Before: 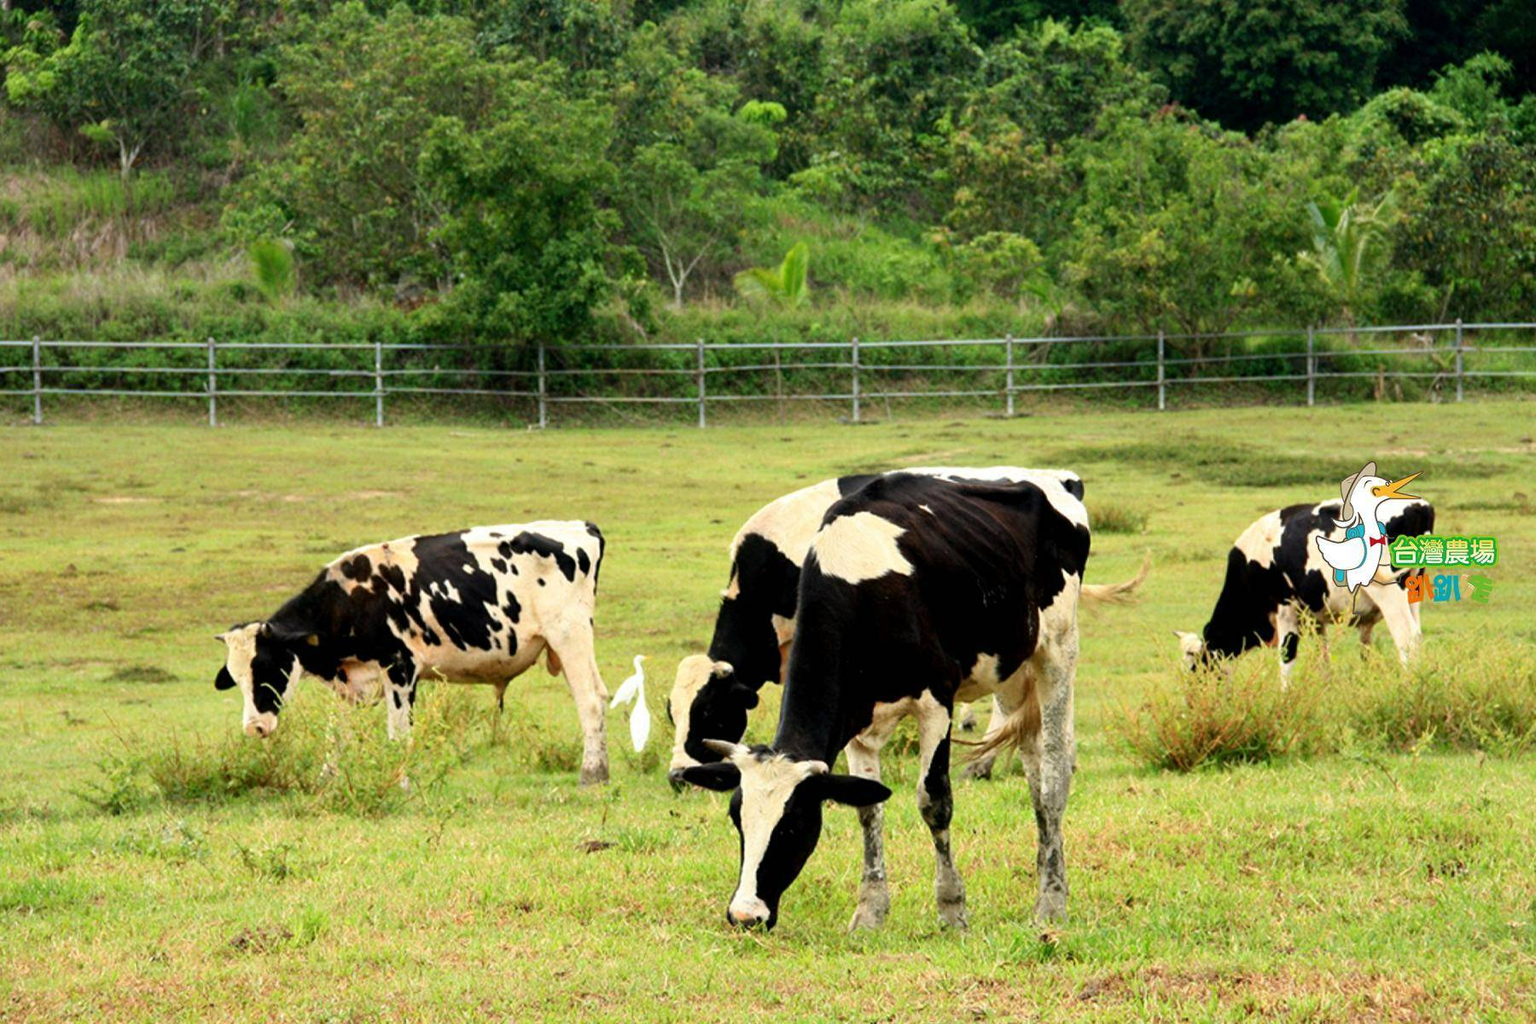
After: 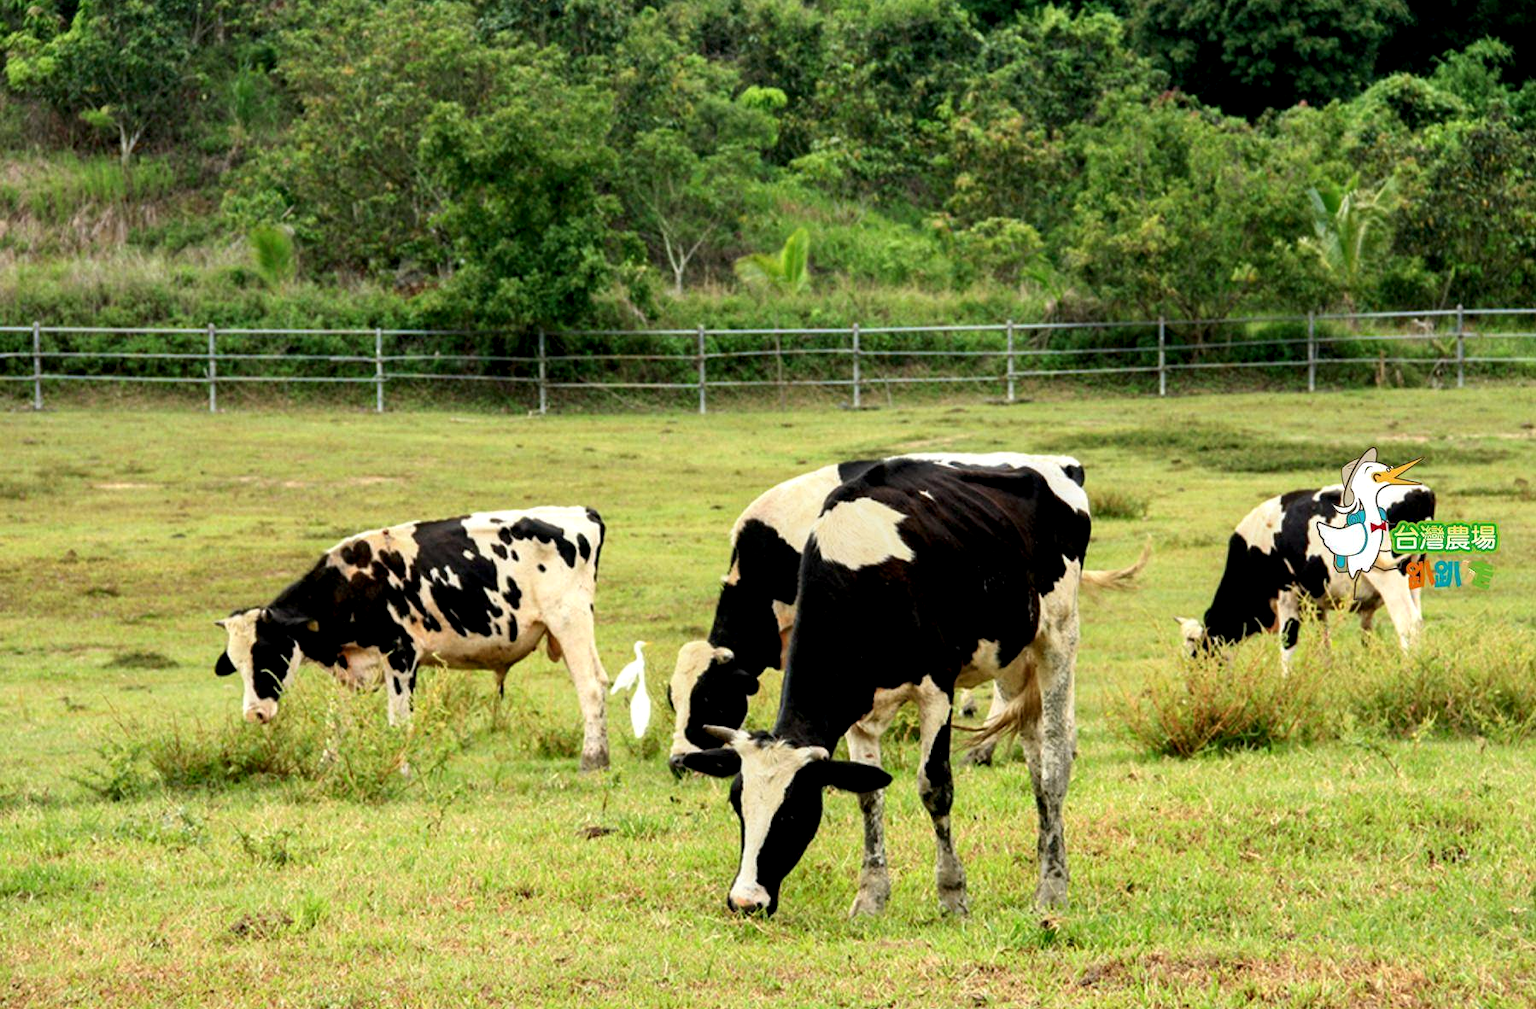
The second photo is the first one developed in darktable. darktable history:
crop: top 1.488%, right 0.013%
local contrast: highlights 30%, shadows 78%, midtone range 0.743
